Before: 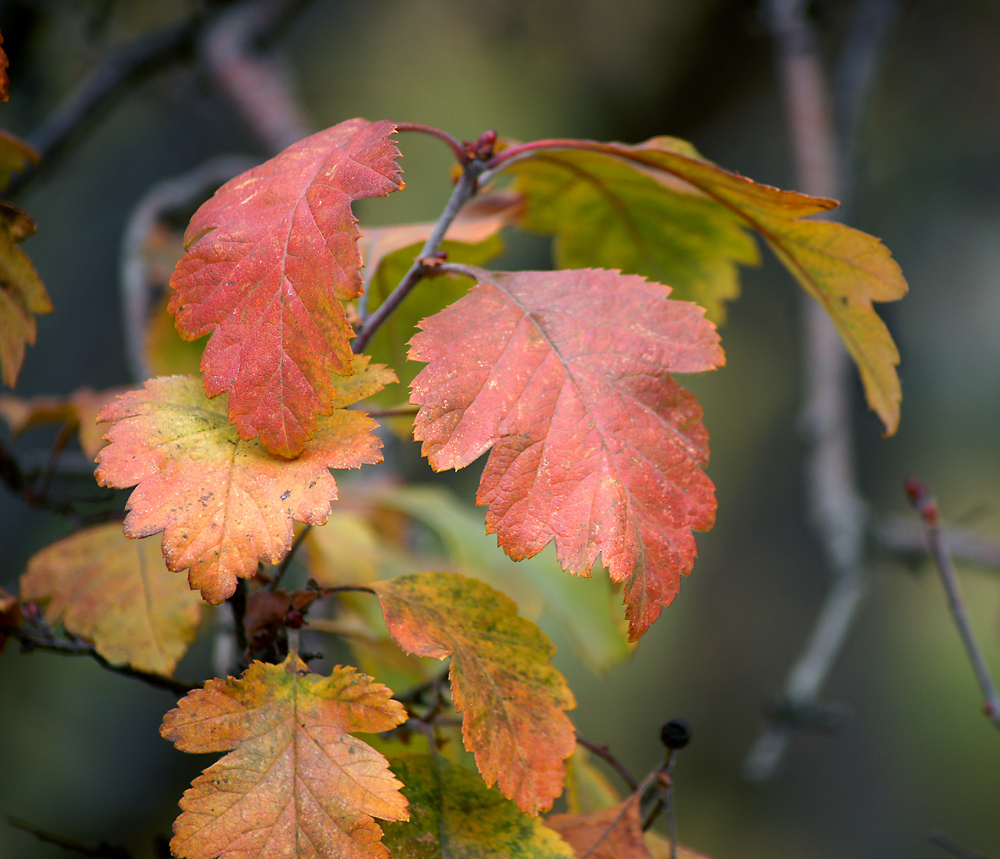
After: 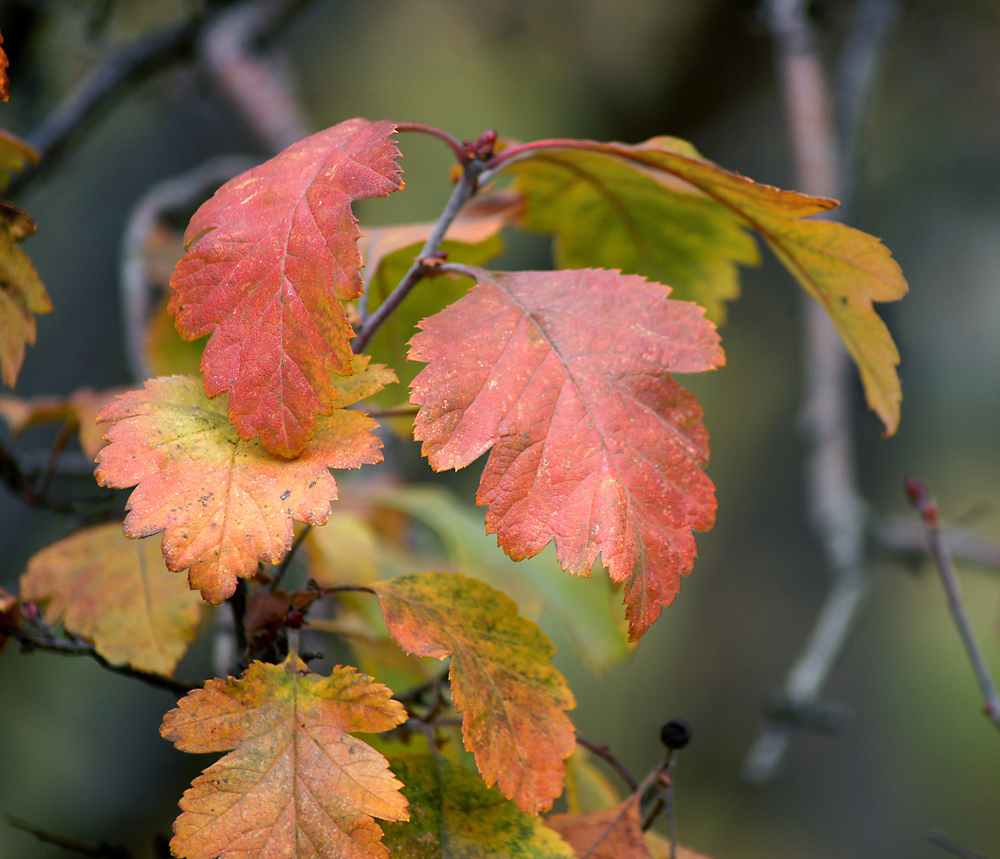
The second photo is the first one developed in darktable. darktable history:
shadows and highlights: shadows 52.88, soften with gaussian
